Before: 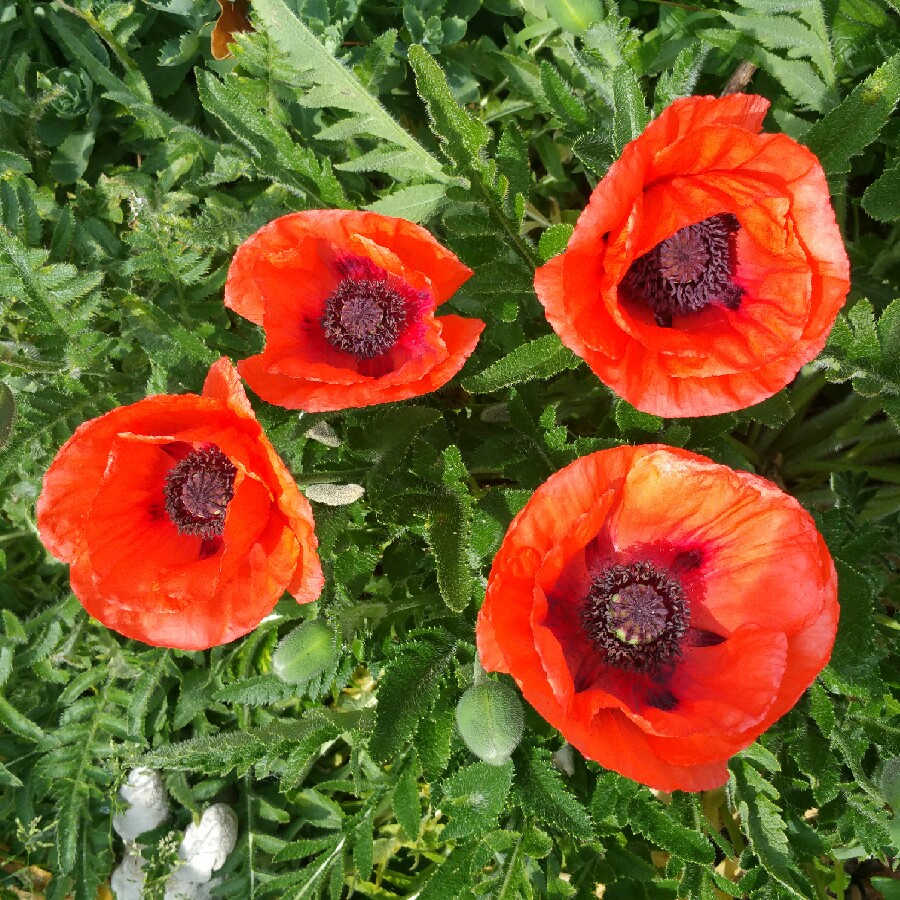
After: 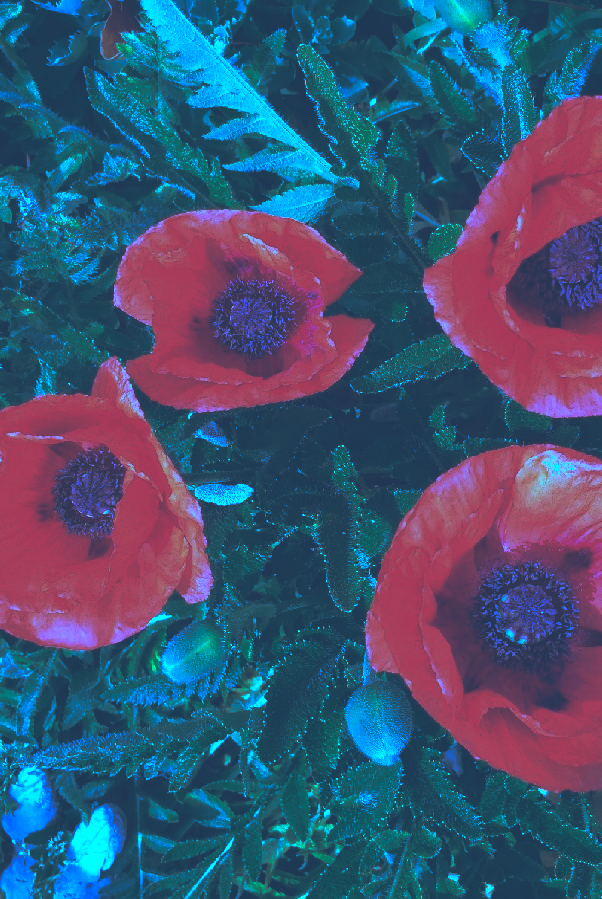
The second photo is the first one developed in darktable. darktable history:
exposure: black level correction -0.086, compensate exposure bias true, compensate highlight preservation false
color calibration: illuminant as shot in camera, x 0.463, y 0.421, temperature 2673.38 K
base curve: curves: ch0 [(0, 0) (0.564, 0.291) (0.802, 0.731) (1, 1)], preserve colors none
crop and rotate: left 12.34%, right 20.694%
